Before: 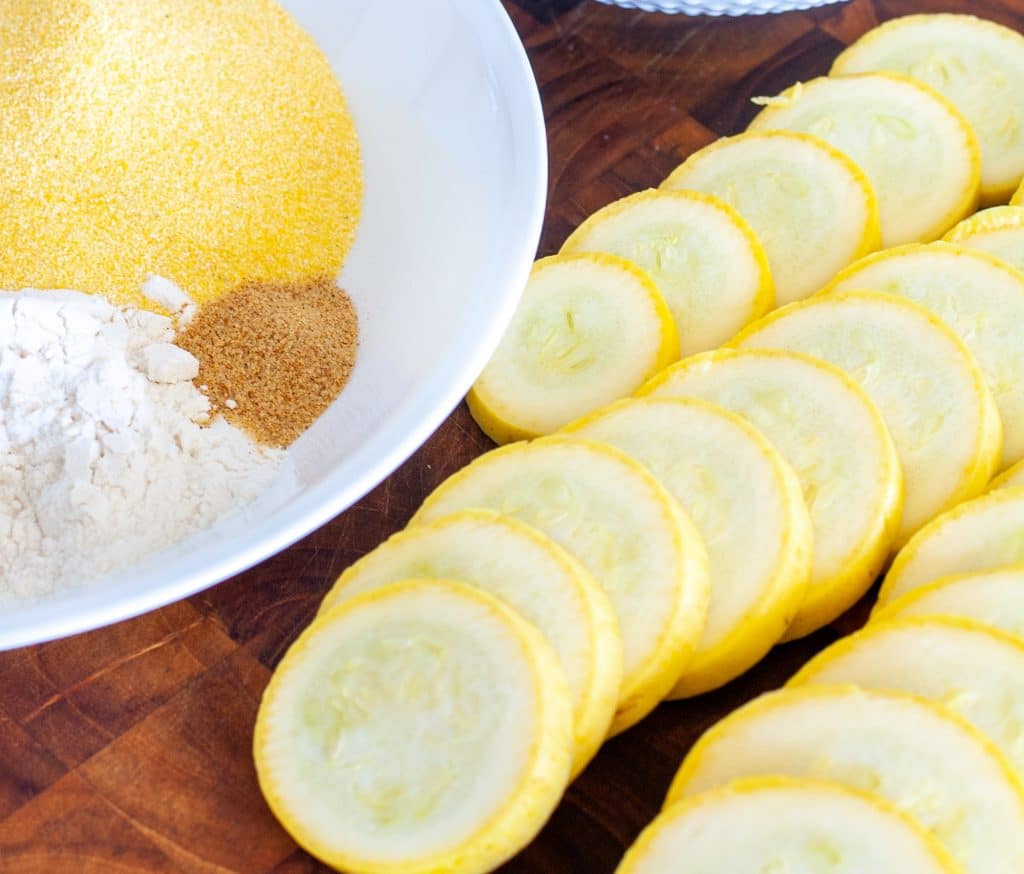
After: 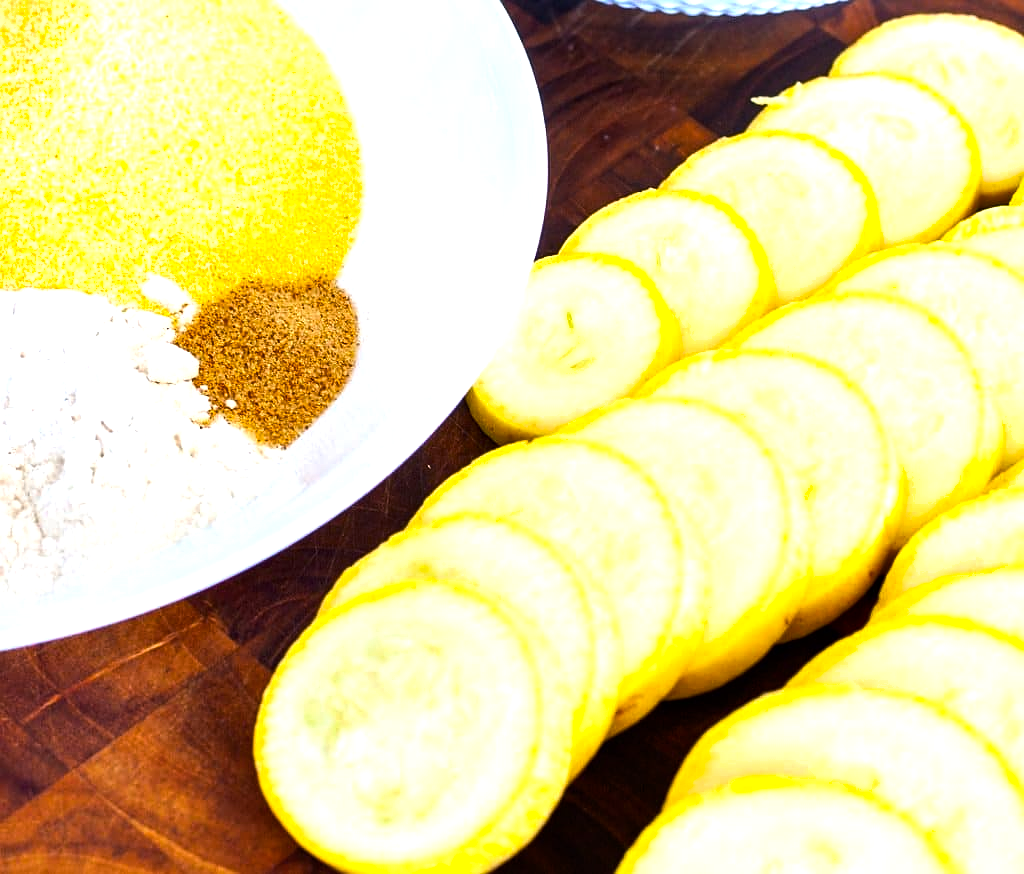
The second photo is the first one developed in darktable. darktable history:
tone equalizer: -8 EV -0.75 EV, -7 EV -0.7 EV, -6 EV -0.6 EV, -5 EV -0.4 EV, -3 EV 0.4 EV, -2 EV 0.6 EV, -1 EV 0.7 EV, +0 EV 0.75 EV, edges refinement/feathering 500, mask exposure compensation -1.57 EV, preserve details no
sharpen: radius 1
shadows and highlights: shadows 32, highlights -32, soften with gaussian
color balance rgb: perceptual saturation grading › global saturation 20%, global vibrance 20%
